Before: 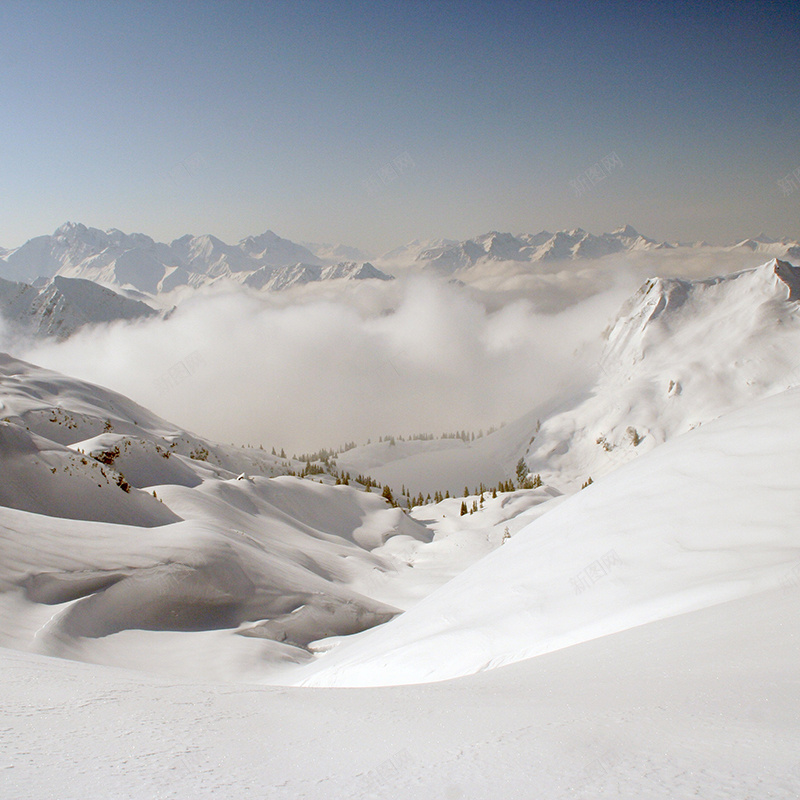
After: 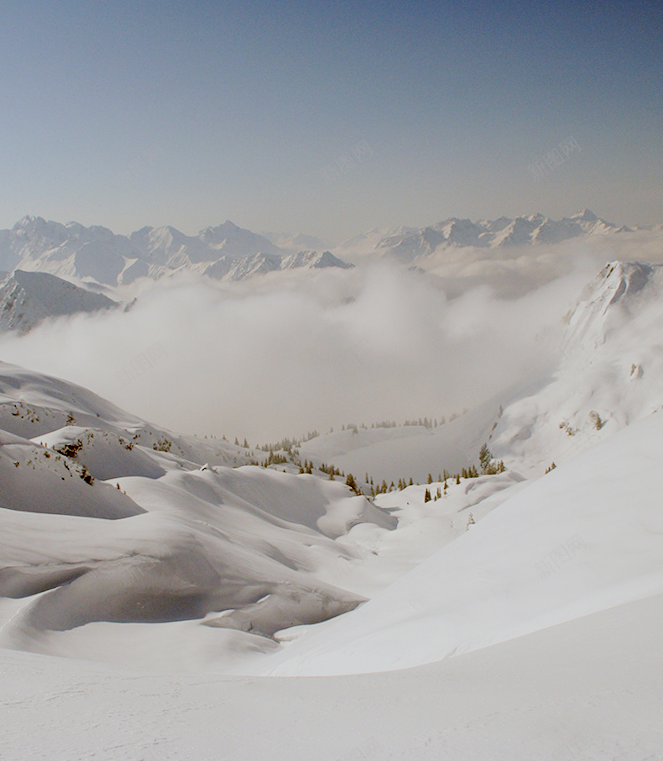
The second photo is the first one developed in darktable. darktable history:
crop and rotate: angle 0.967°, left 4.072%, top 0.697%, right 11.586%, bottom 2.523%
filmic rgb: black relative exposure -7.65 EV, white relative exposure 4.56 EV, hardness 3.61
